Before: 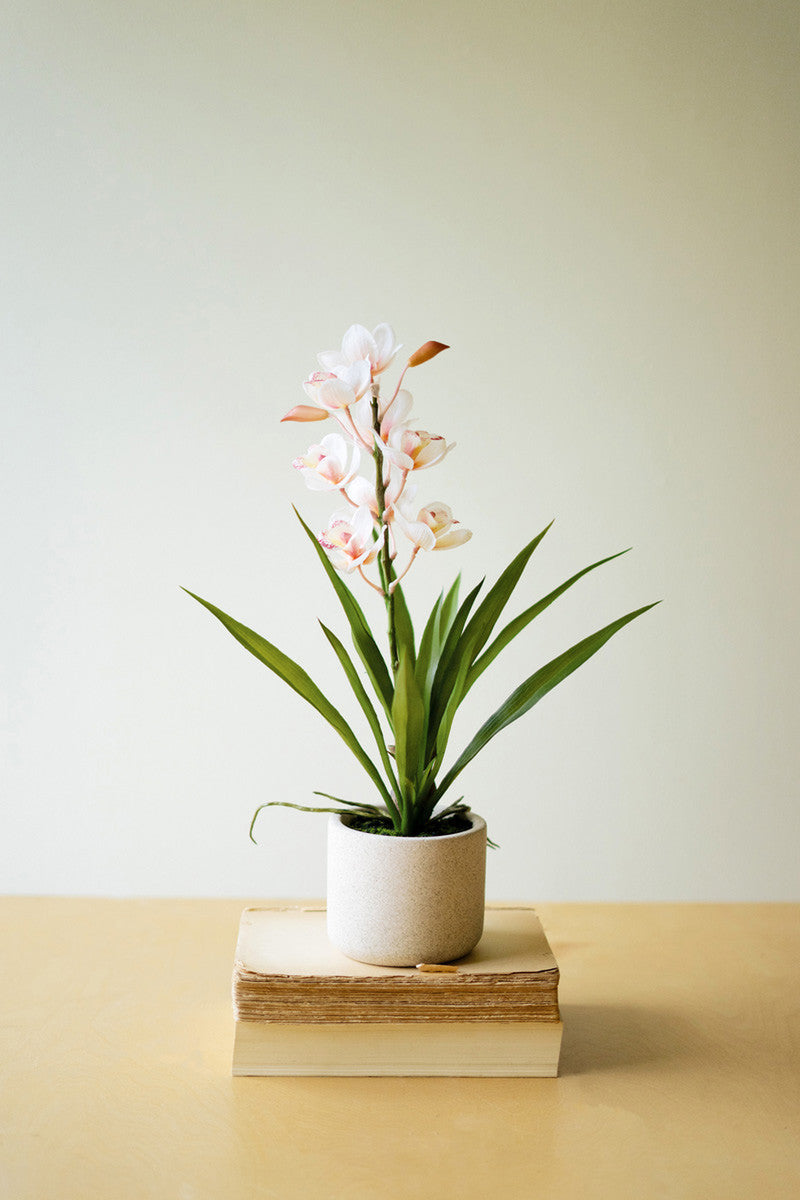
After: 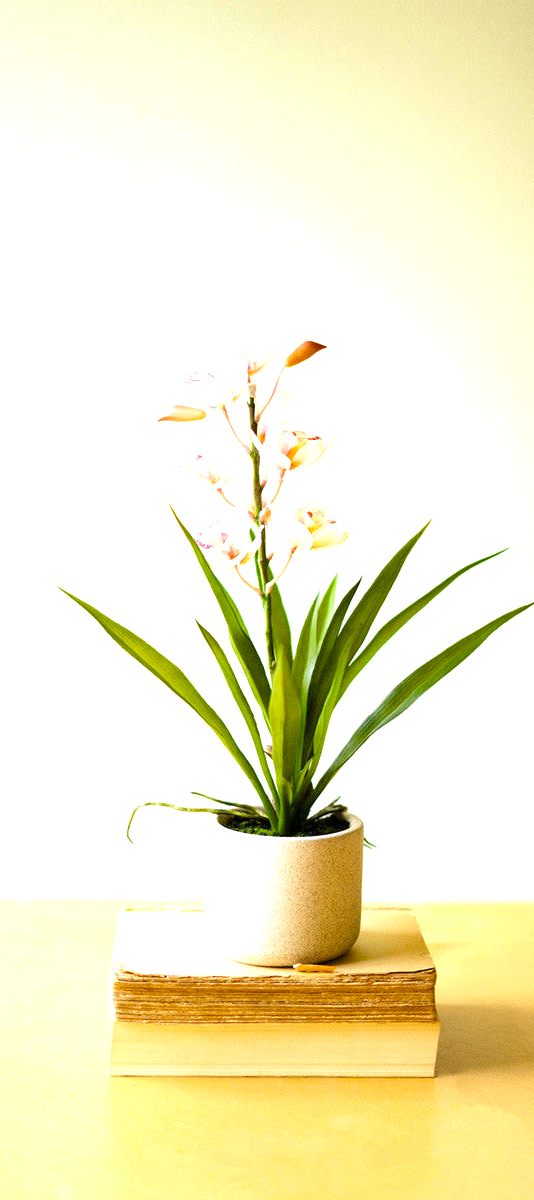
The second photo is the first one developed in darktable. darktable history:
crop: left 15.431%, right 17.762%
color balance rgb: power › chroma 0.665%, power › hue 60°, perceptual saturation grading › global saturation 17.161%, global vibrance 20%
exposure: black level correction 0, exposure 0.928 EV, compensate highlight preservation false
